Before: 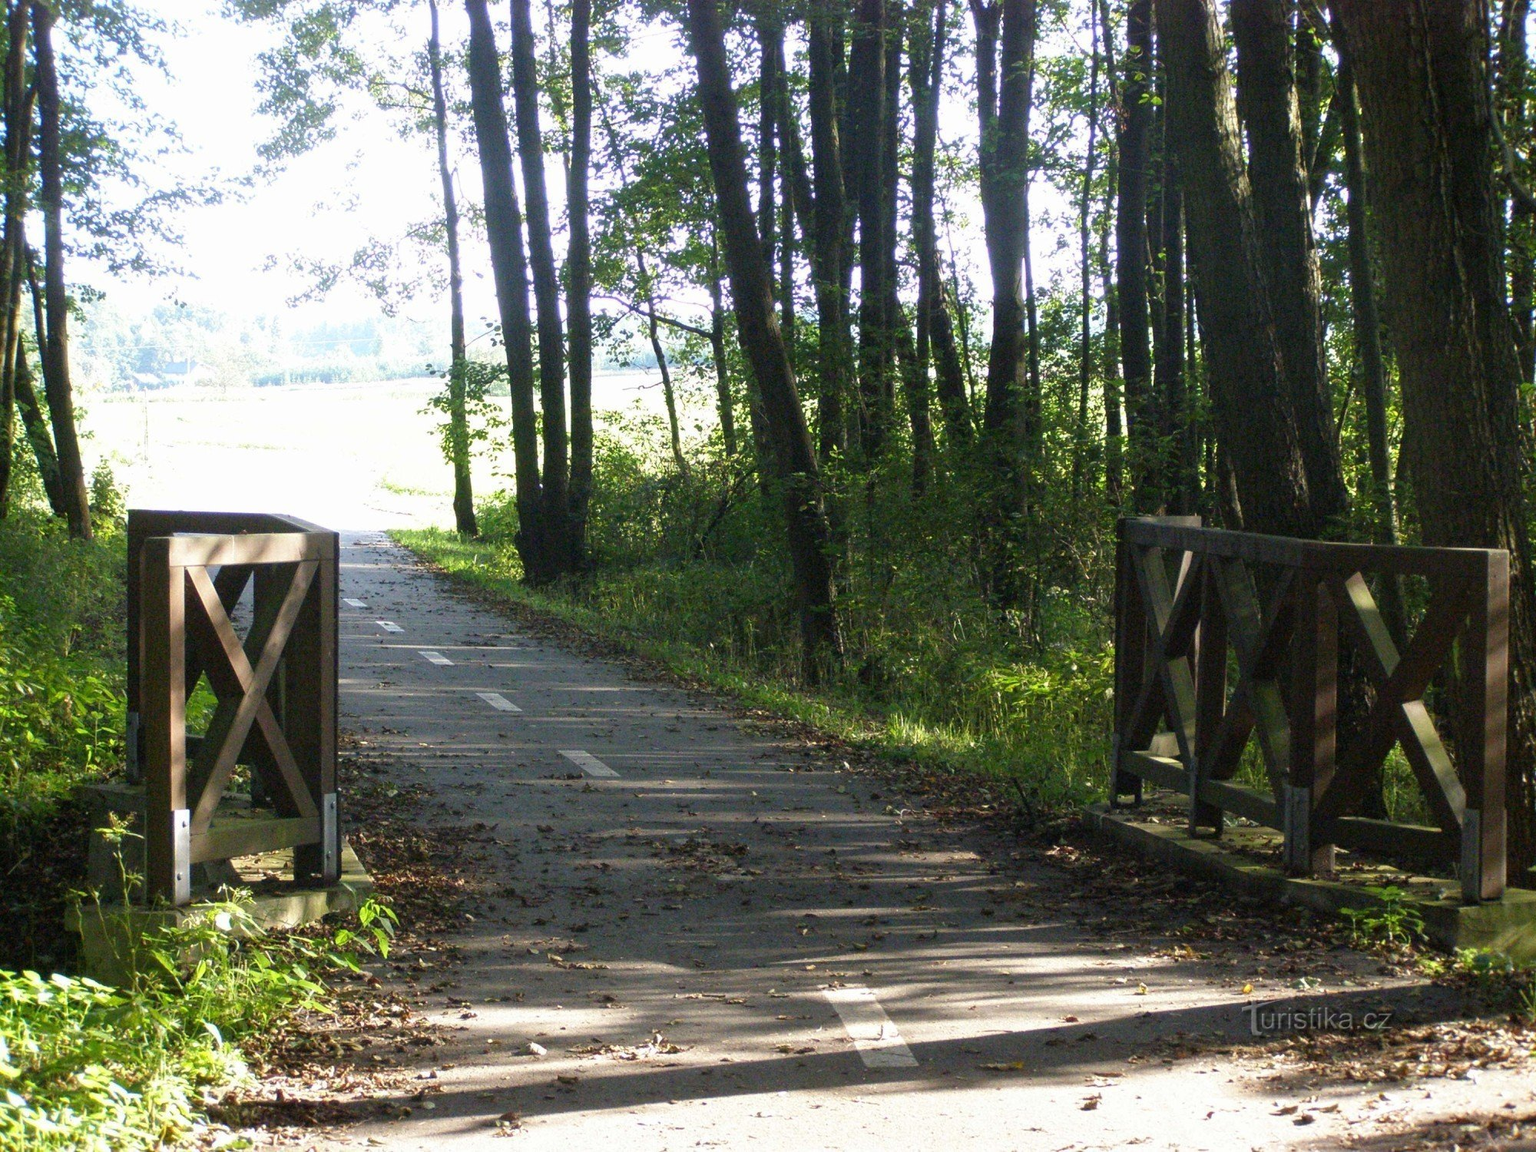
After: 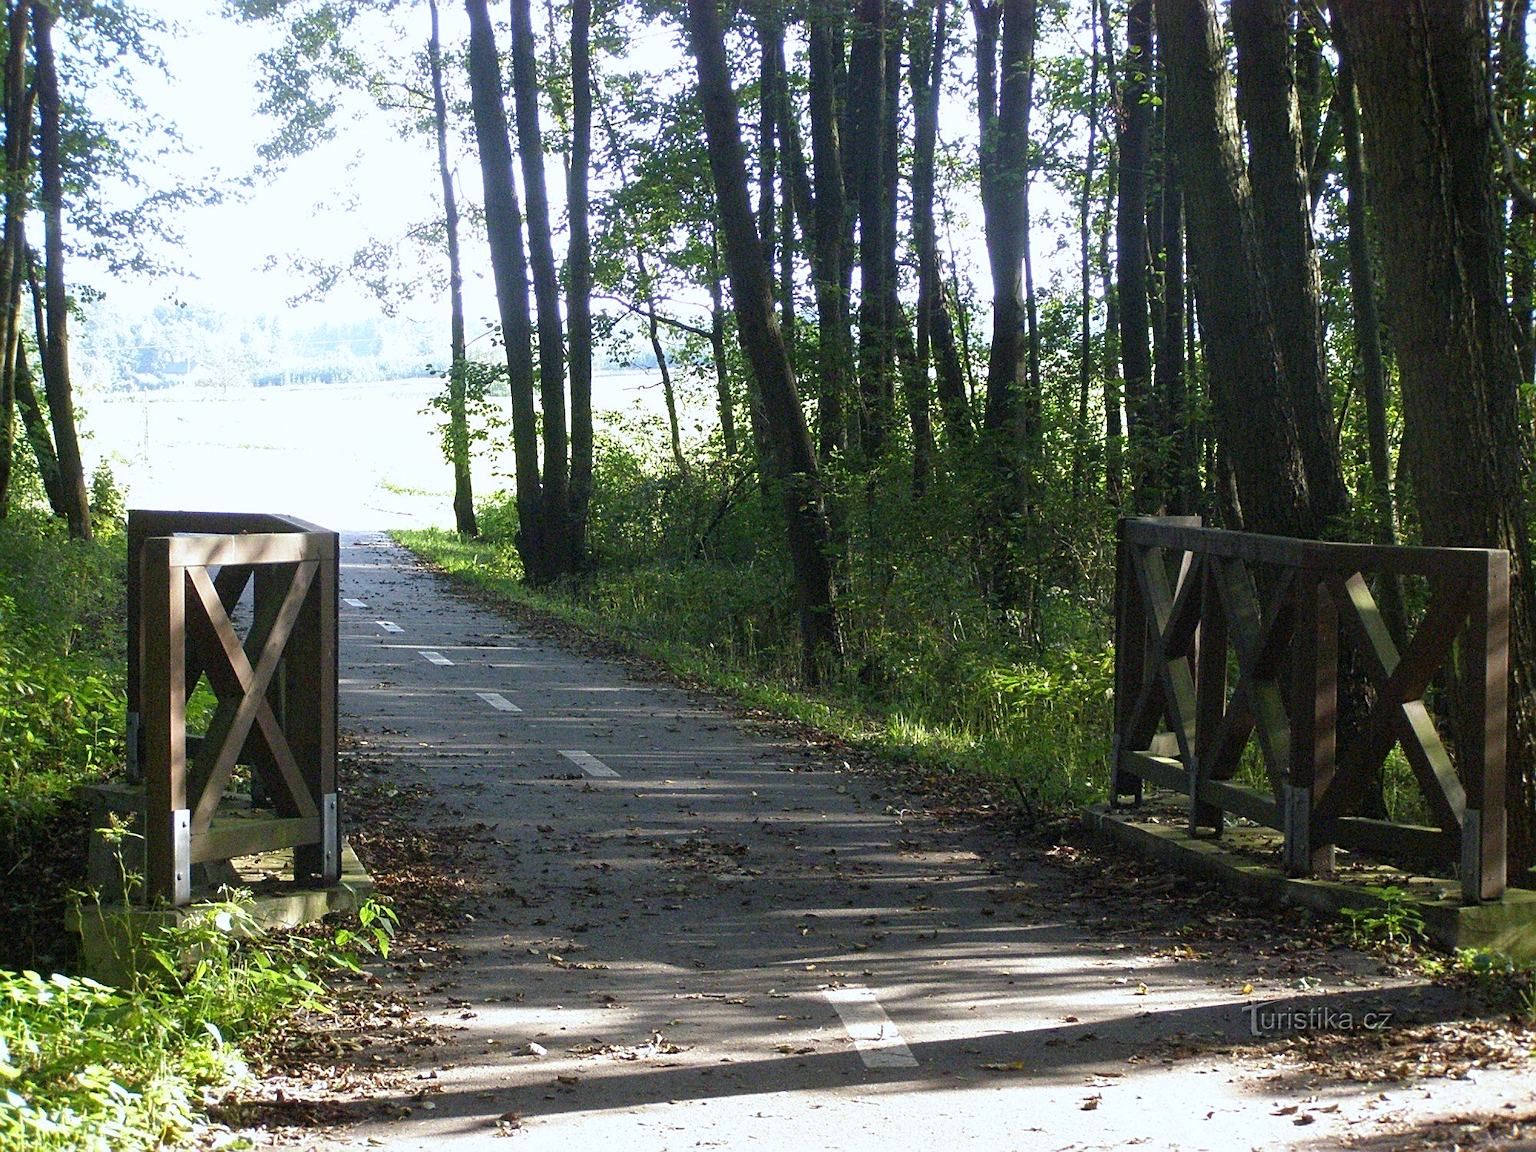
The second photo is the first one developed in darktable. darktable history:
sharpen: on, module defaults
white balance: red 0.967, blue 1.049
